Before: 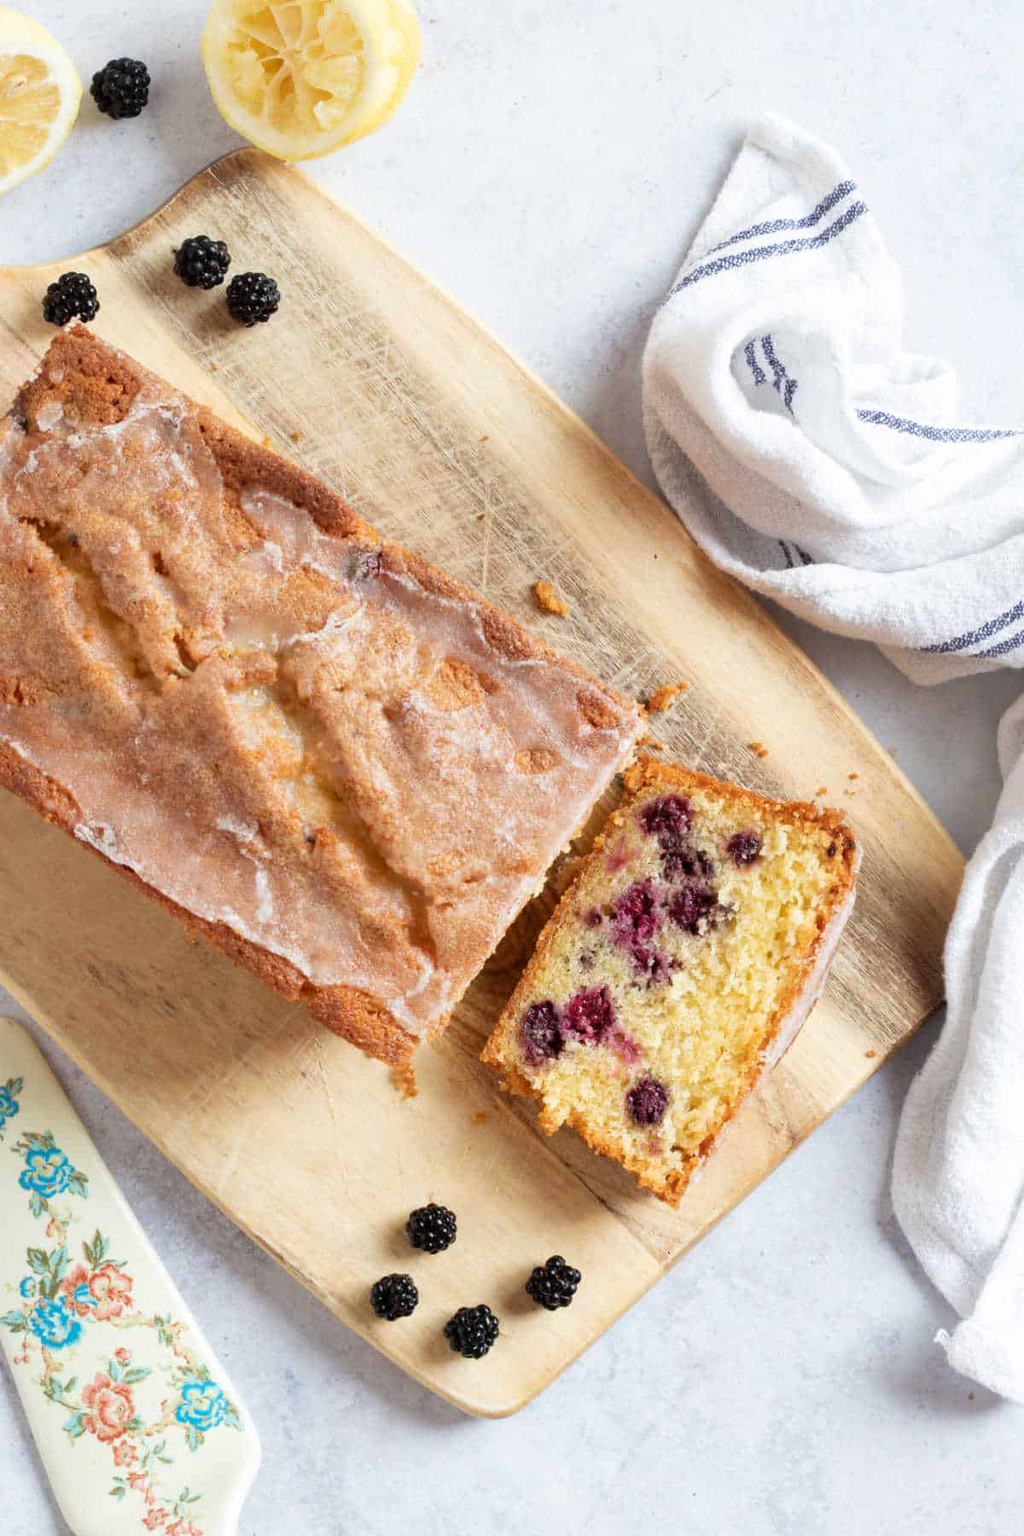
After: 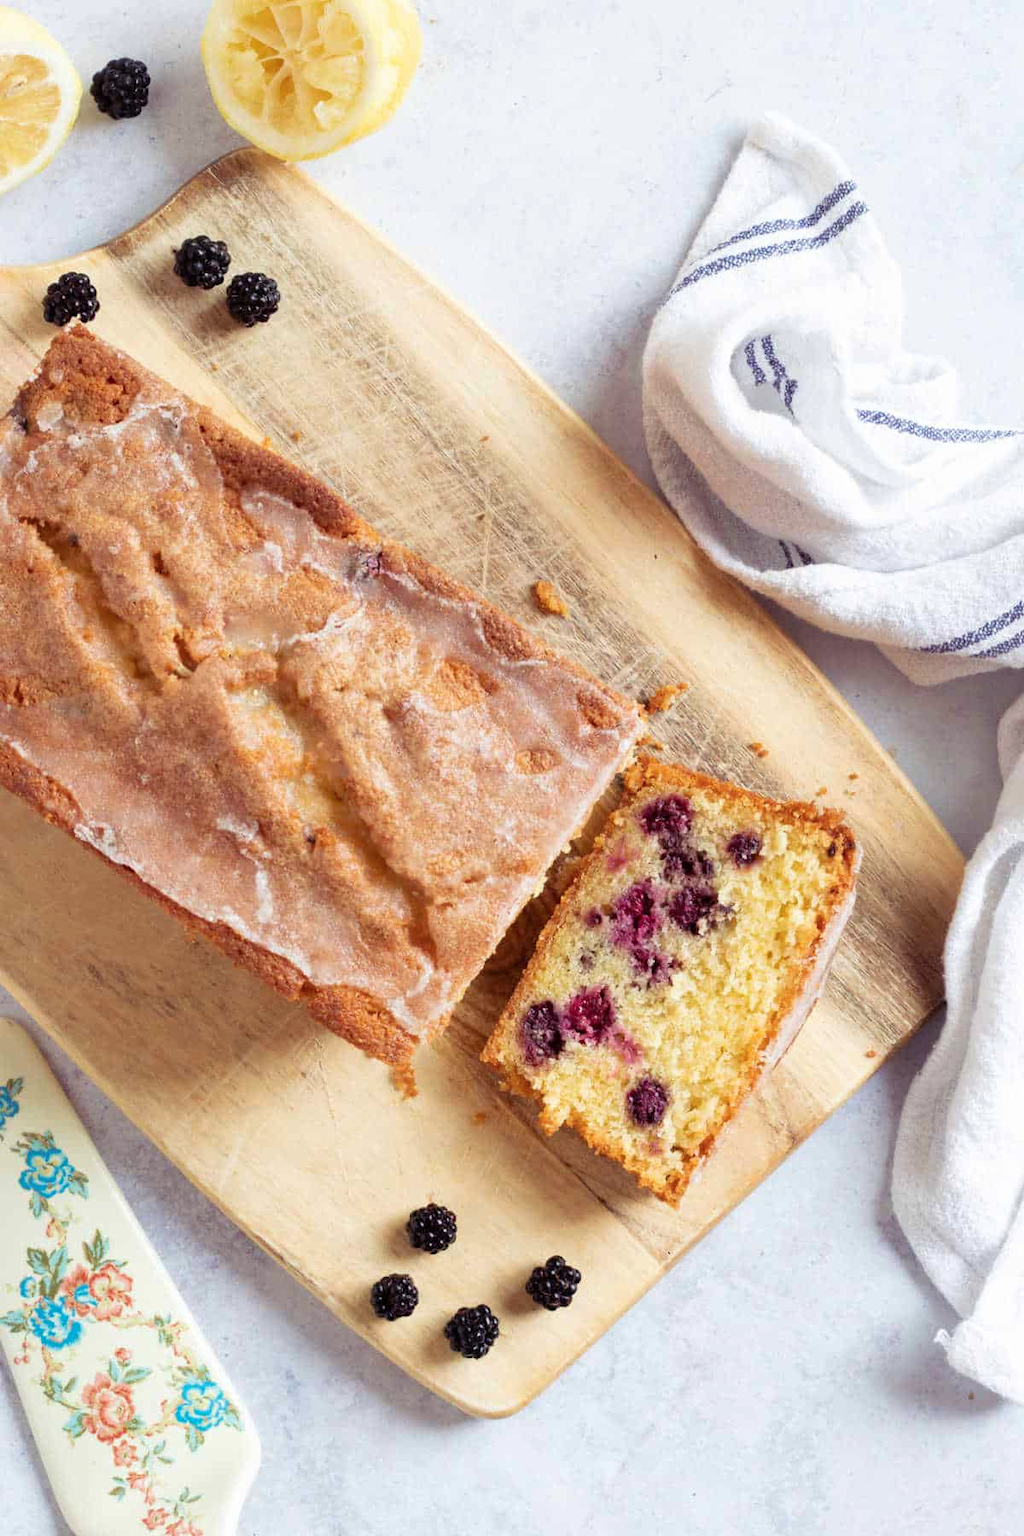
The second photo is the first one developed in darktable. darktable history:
velvia: strength 10.47%
color balance rgb: shadows lift › luminance 0.742%, shadows lift › chroma 6.897%, shadows lift › hue 299.35°, perceptual saturation grading › global saturation 0.667%
